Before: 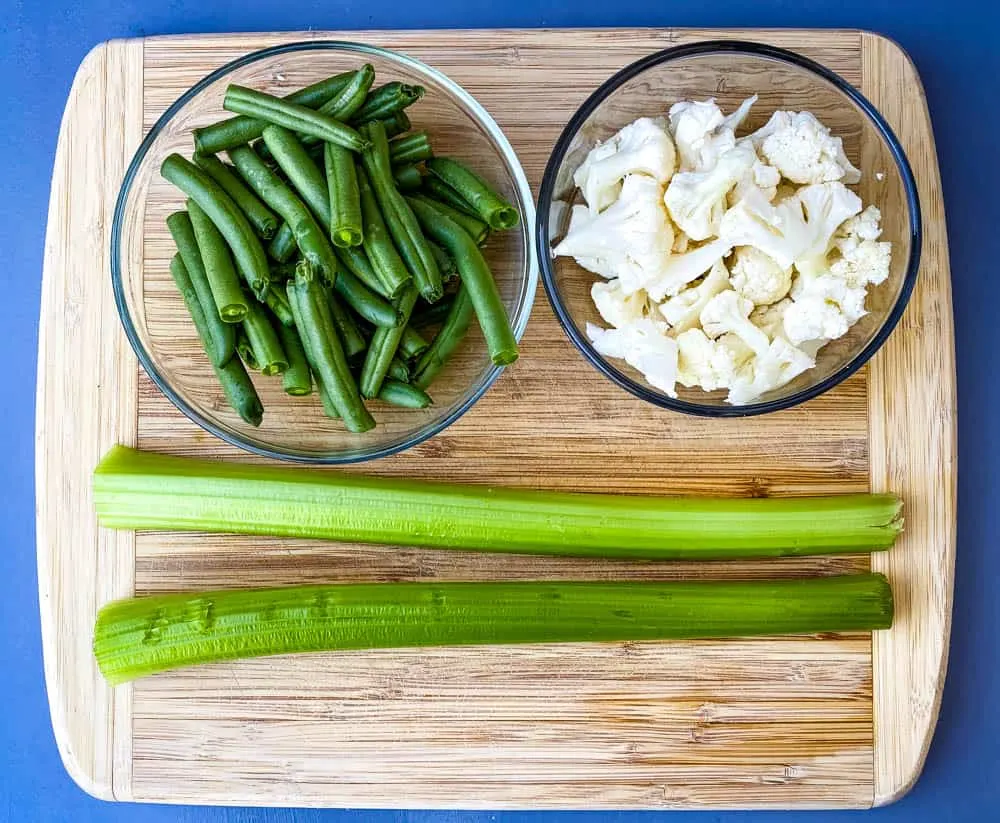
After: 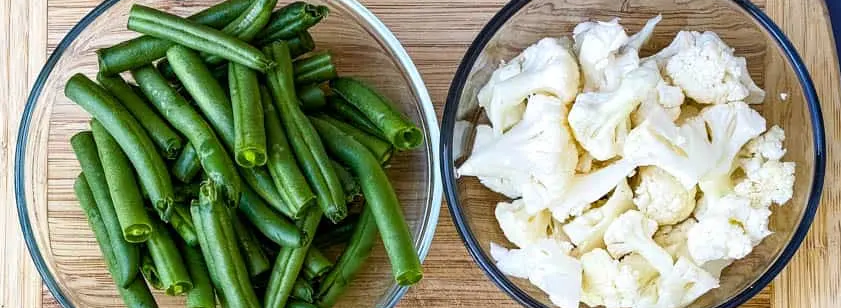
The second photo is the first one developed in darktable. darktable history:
crop and rotate: left 9.689%, top 9.737%, right 6.164%, bottom 52.83%
